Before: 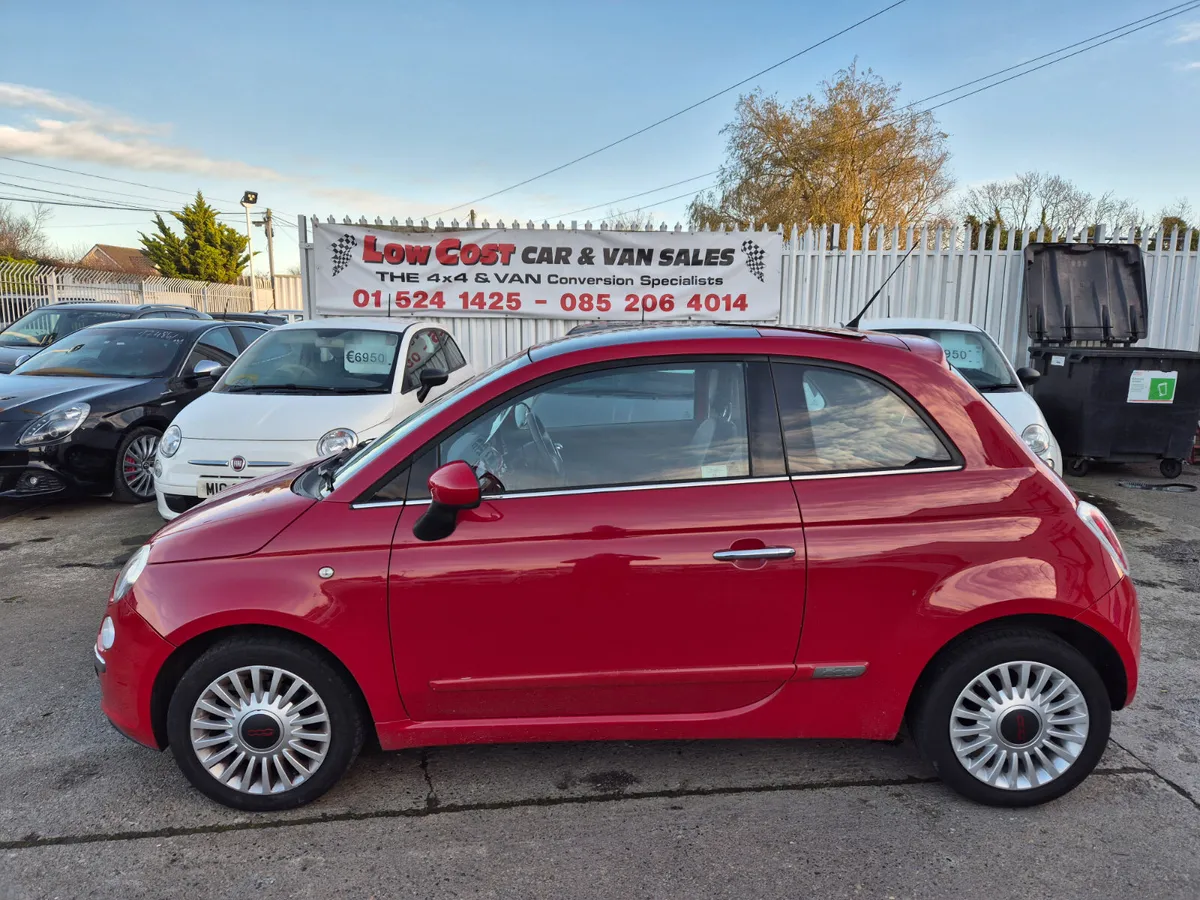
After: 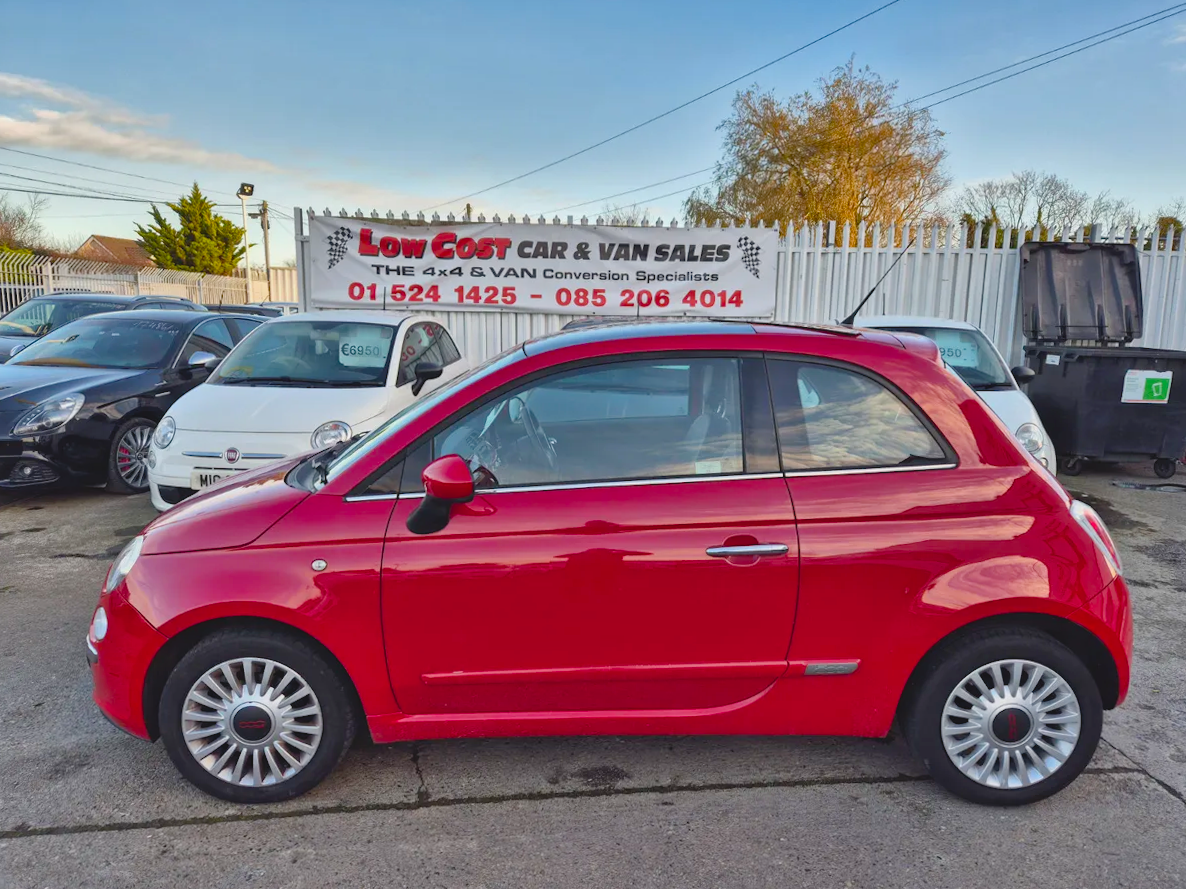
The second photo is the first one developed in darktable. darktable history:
shadows and highlights: soften with gaussian
contrast brightness saturation: contrast -0.1, brightness 0.05, saturation 0.08
crop and rotate: angle -0.5°
color balance rgb: perceptual saturation grading › global saturation 20%, perceptual saturation grading › highlights -25%, perceptual saturation grading › shadows 25%
